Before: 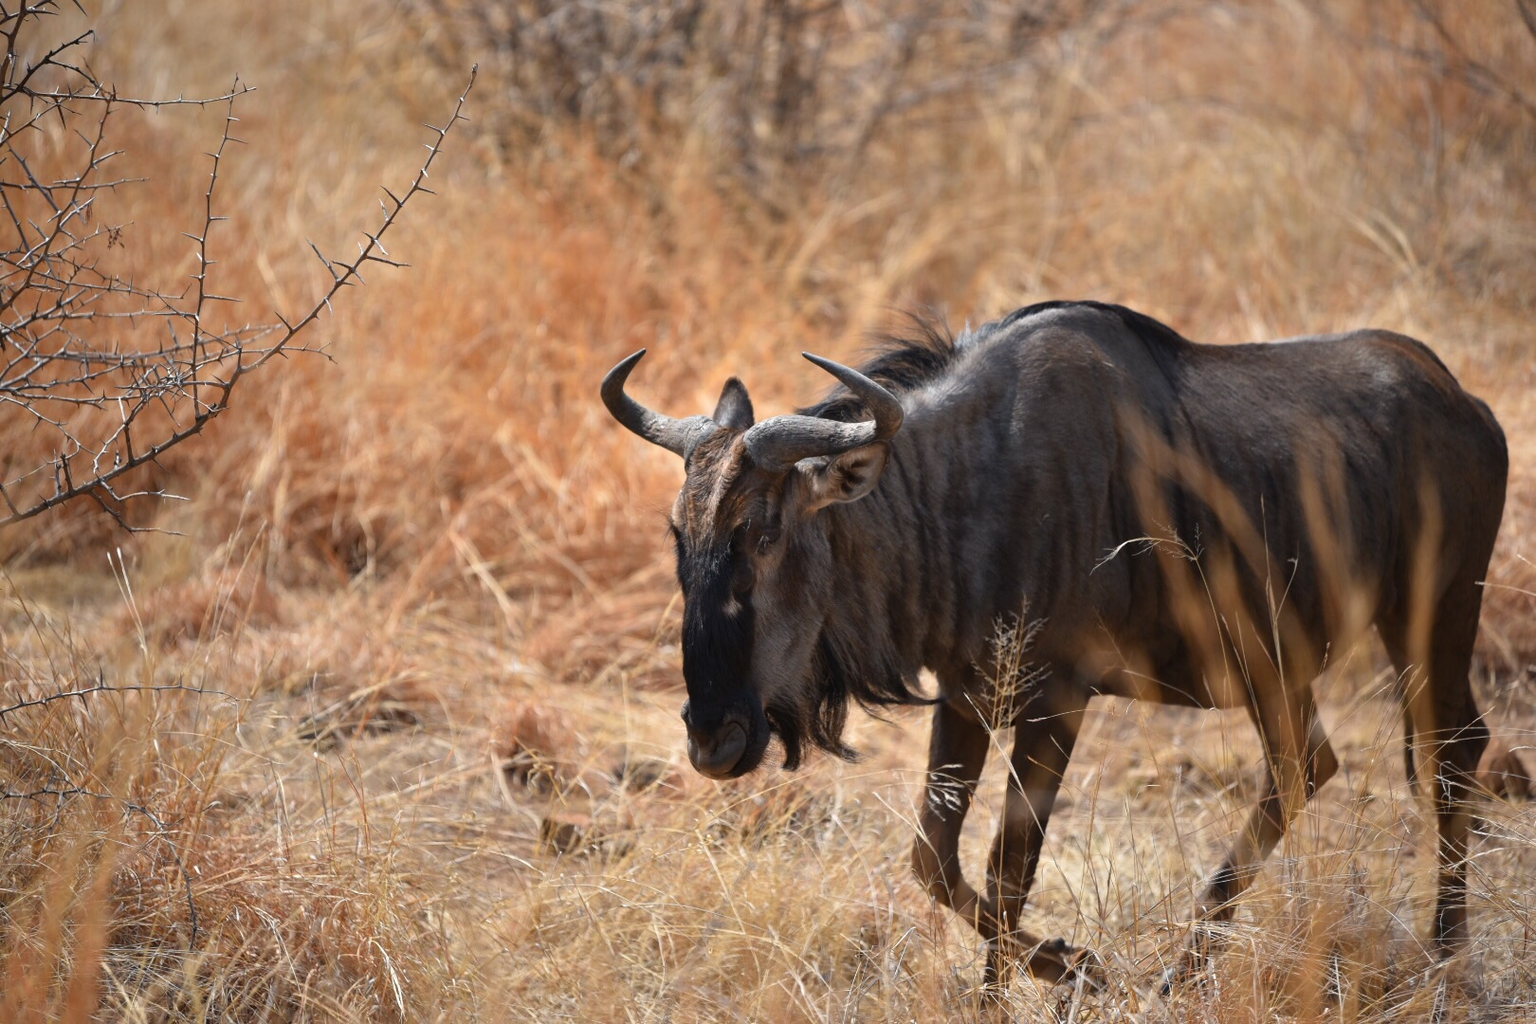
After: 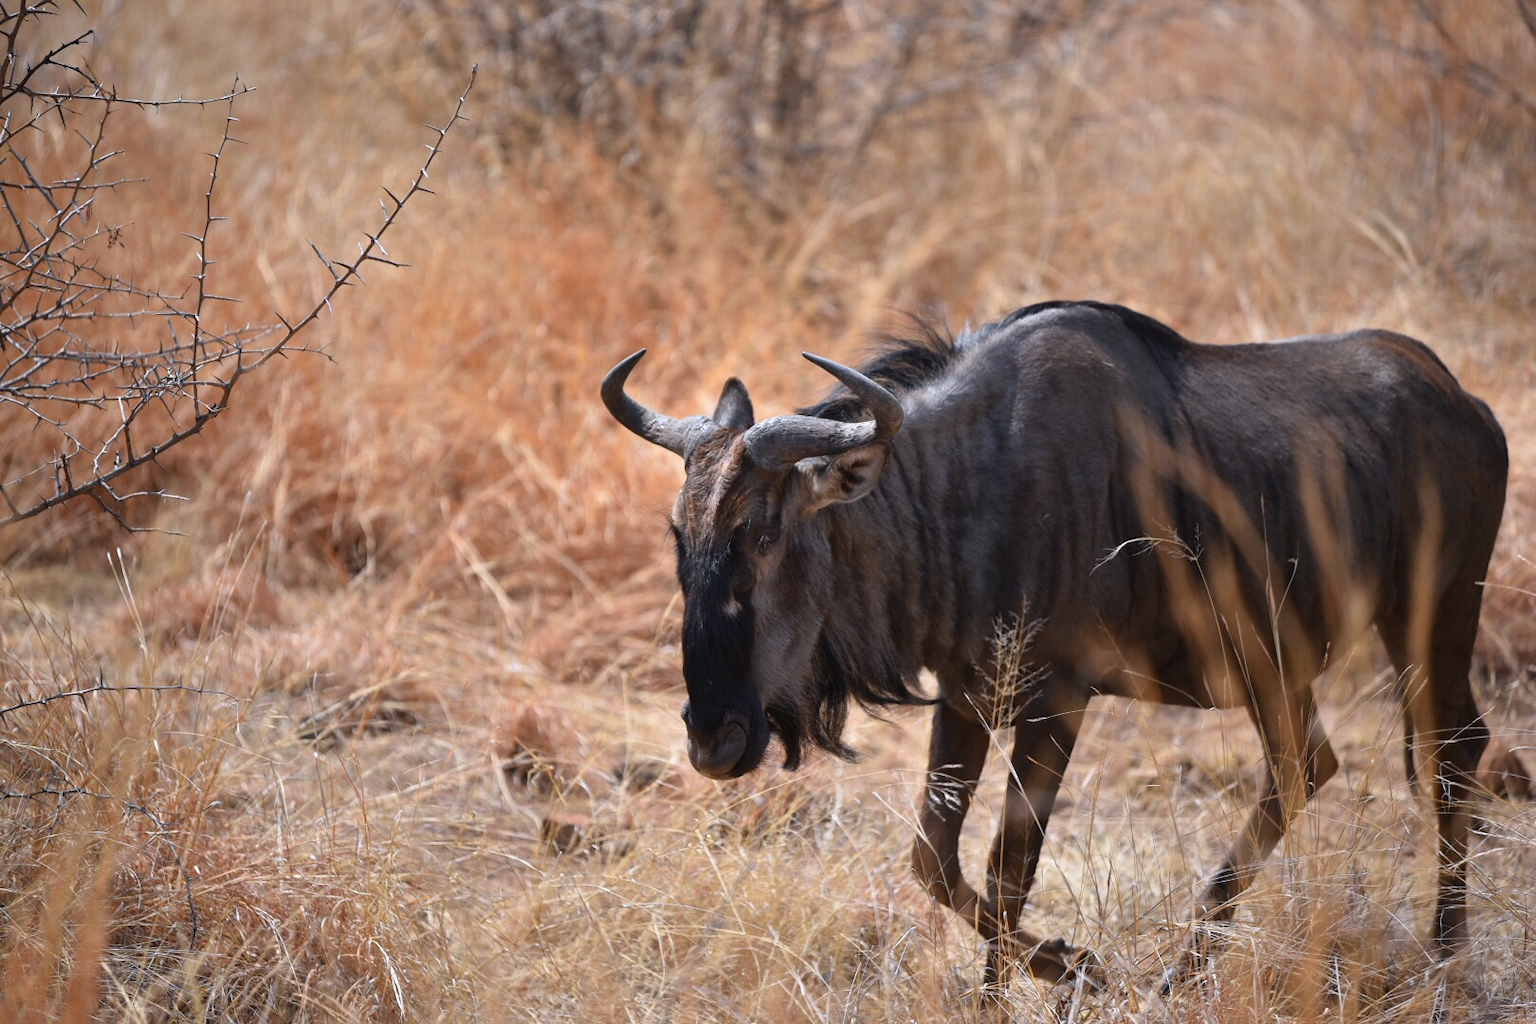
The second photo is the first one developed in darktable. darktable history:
color calibration: illuminant as shot in camera, x 0.358, y 0.373, temperature 4628.91 K
